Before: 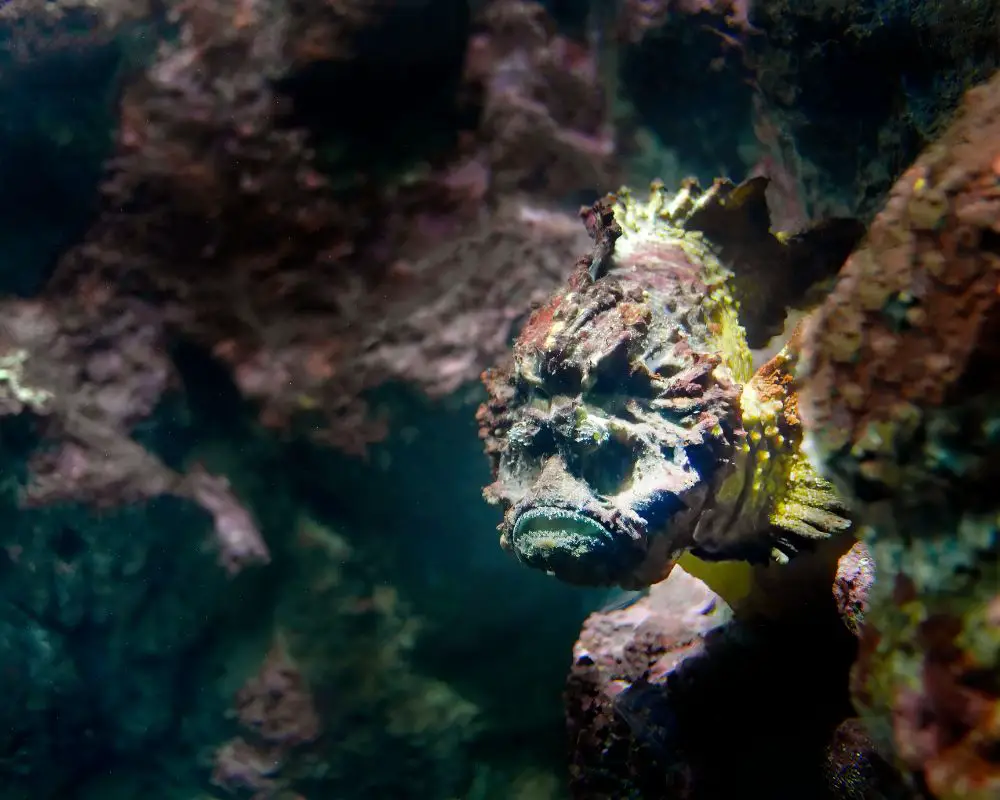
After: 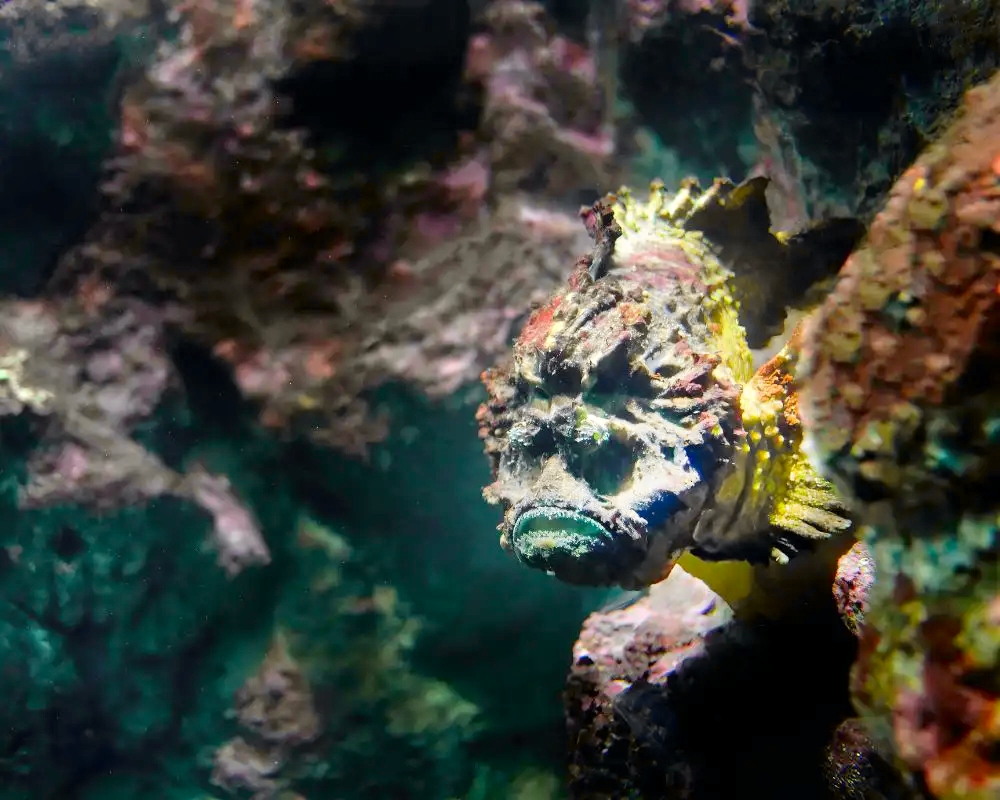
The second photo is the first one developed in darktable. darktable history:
tone equalizer: -8 EV 1 EV, -7 EV 1 EV, -6 EV 1 EV, -5 EV 1 EV, -4 EV 1 EV, -3 EV 0.75 EV, -2 EV 0.5 EV, -1 EV 0.25 EV
tone curve: curves: ch0 [(0, 0) (0.071, 0.058) (0.266, 0.268) (0.498, 0.542) (0.766, 0.807) (1, 0.983)]; ch1 [(0, 0) (0.346, 0.307) (0.408, 0.387) (0.463, 0.465) (0.482, 0.493) (0.502, 0.499) (0.517, 0.505) (0.55, 0.554) (0.597, 0.61) (0.651, 0.698) (1, 1)]; ch2 [(0, 0) (0.346, 0.34) (0.434, 0.46) (0.485, 0.494) (0.5, 0.498) (0.509, 0.517) (0.526, 0.539) (0.583, 0.603) (0.625, 0.659) (1, 1)], color space Lab, independent channels, preserve colors none
